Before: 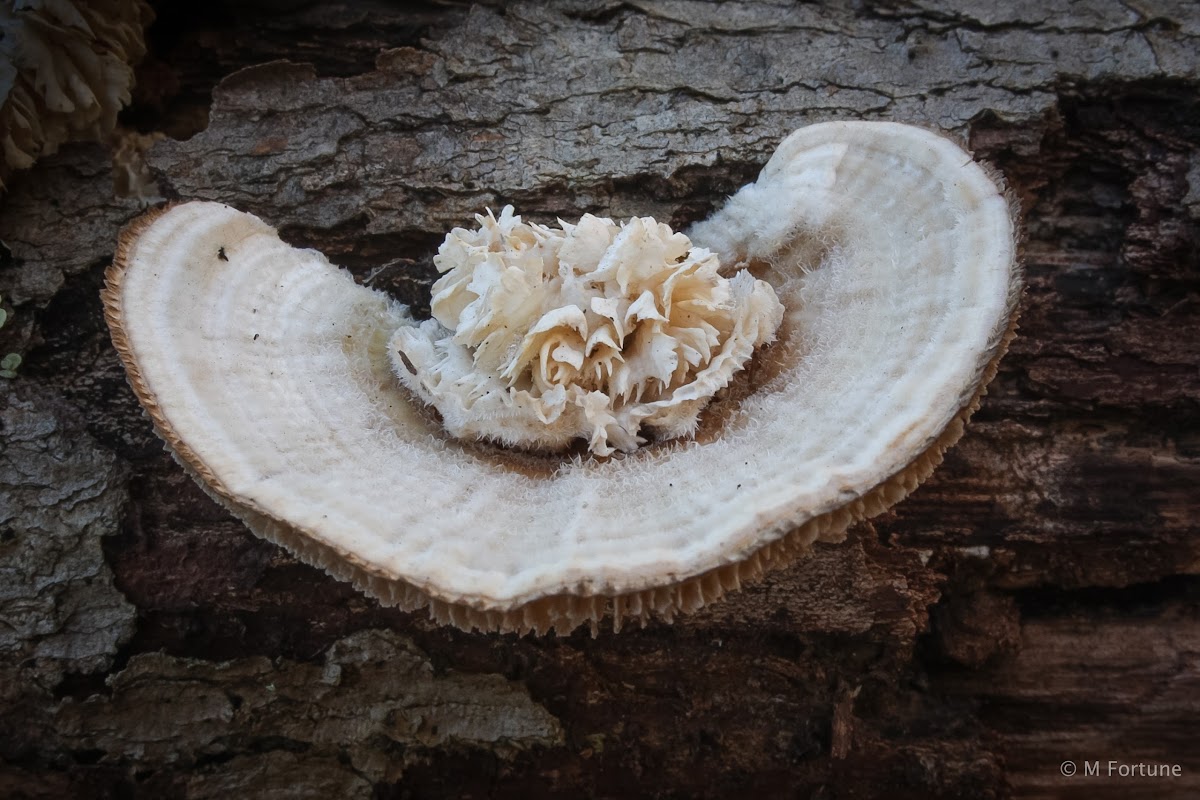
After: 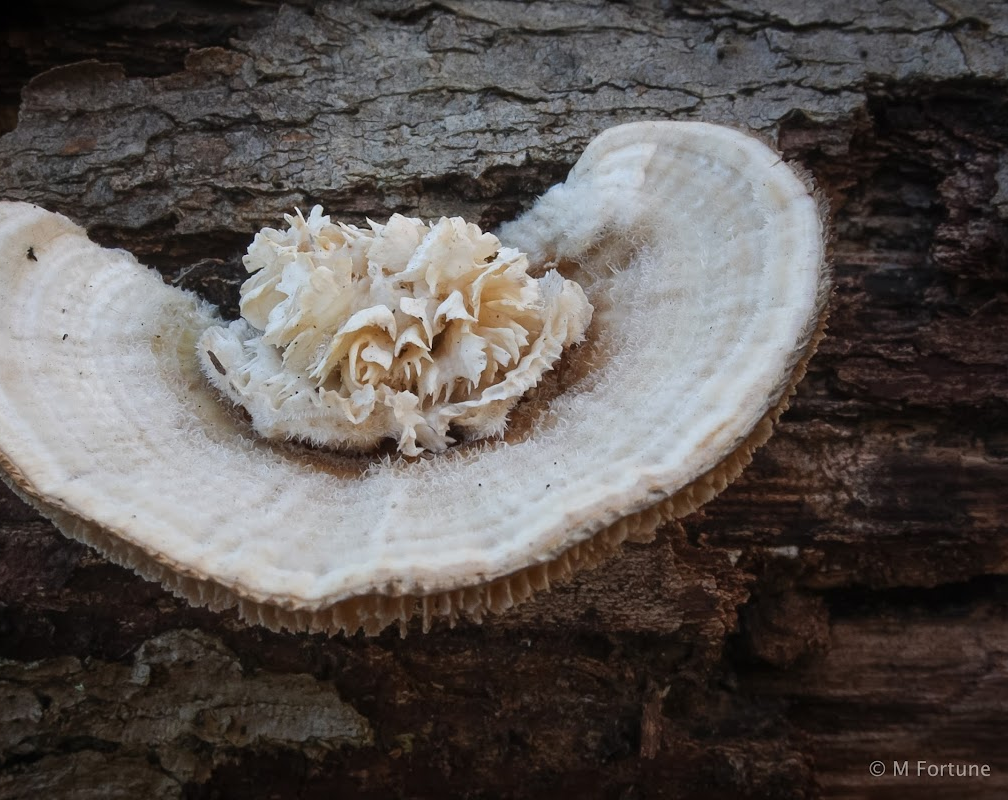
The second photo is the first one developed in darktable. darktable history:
crop: left 15.95%
